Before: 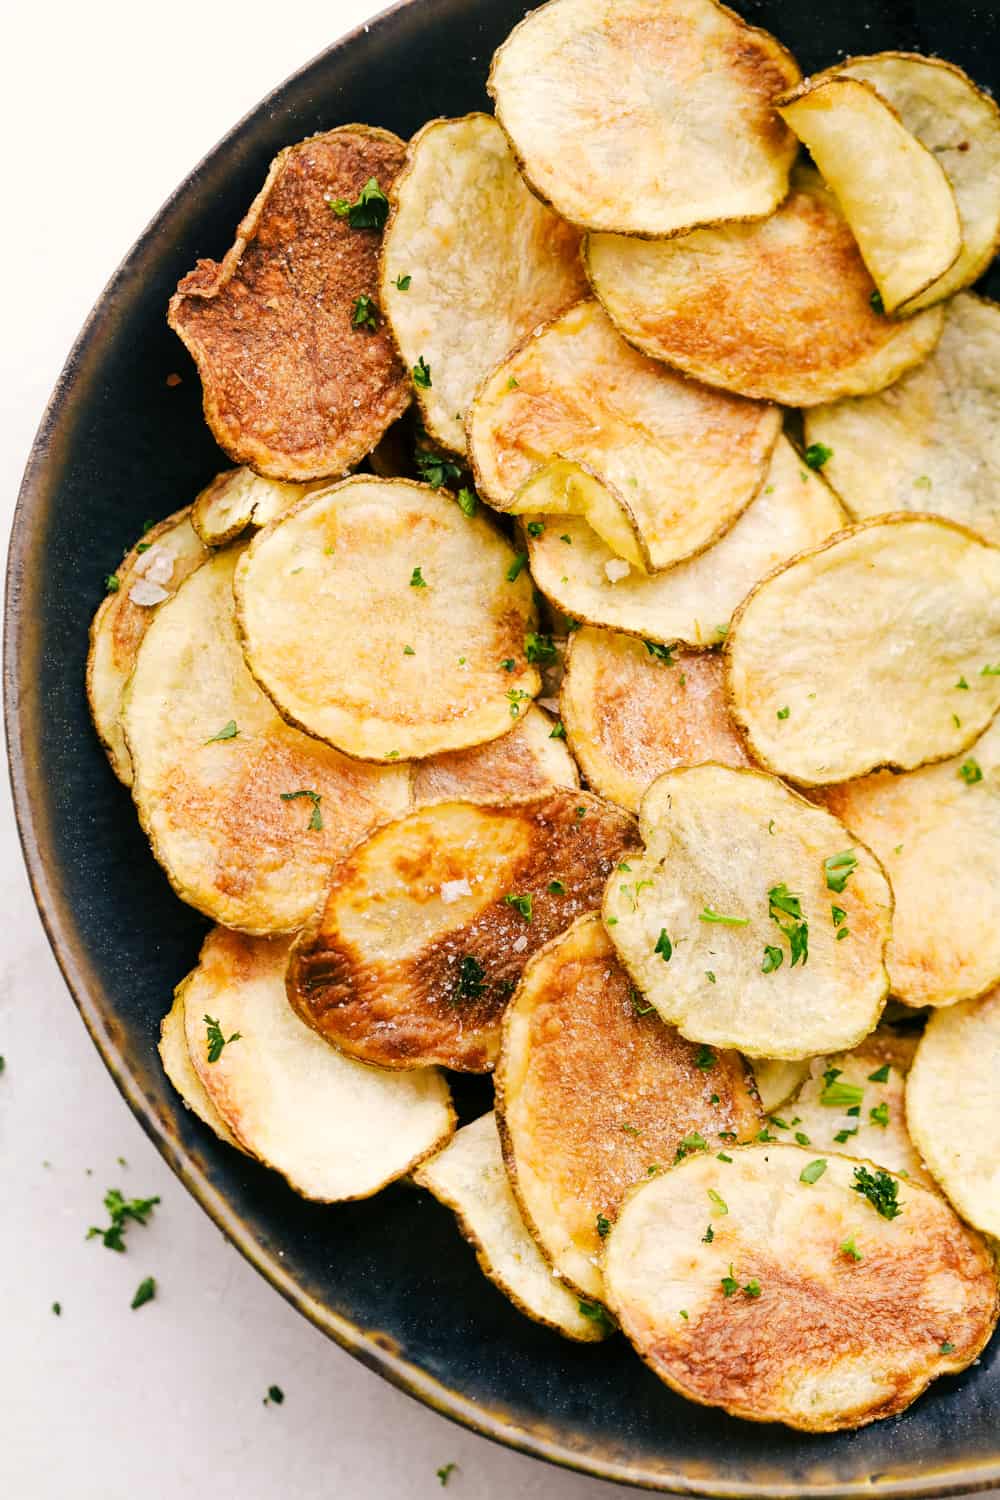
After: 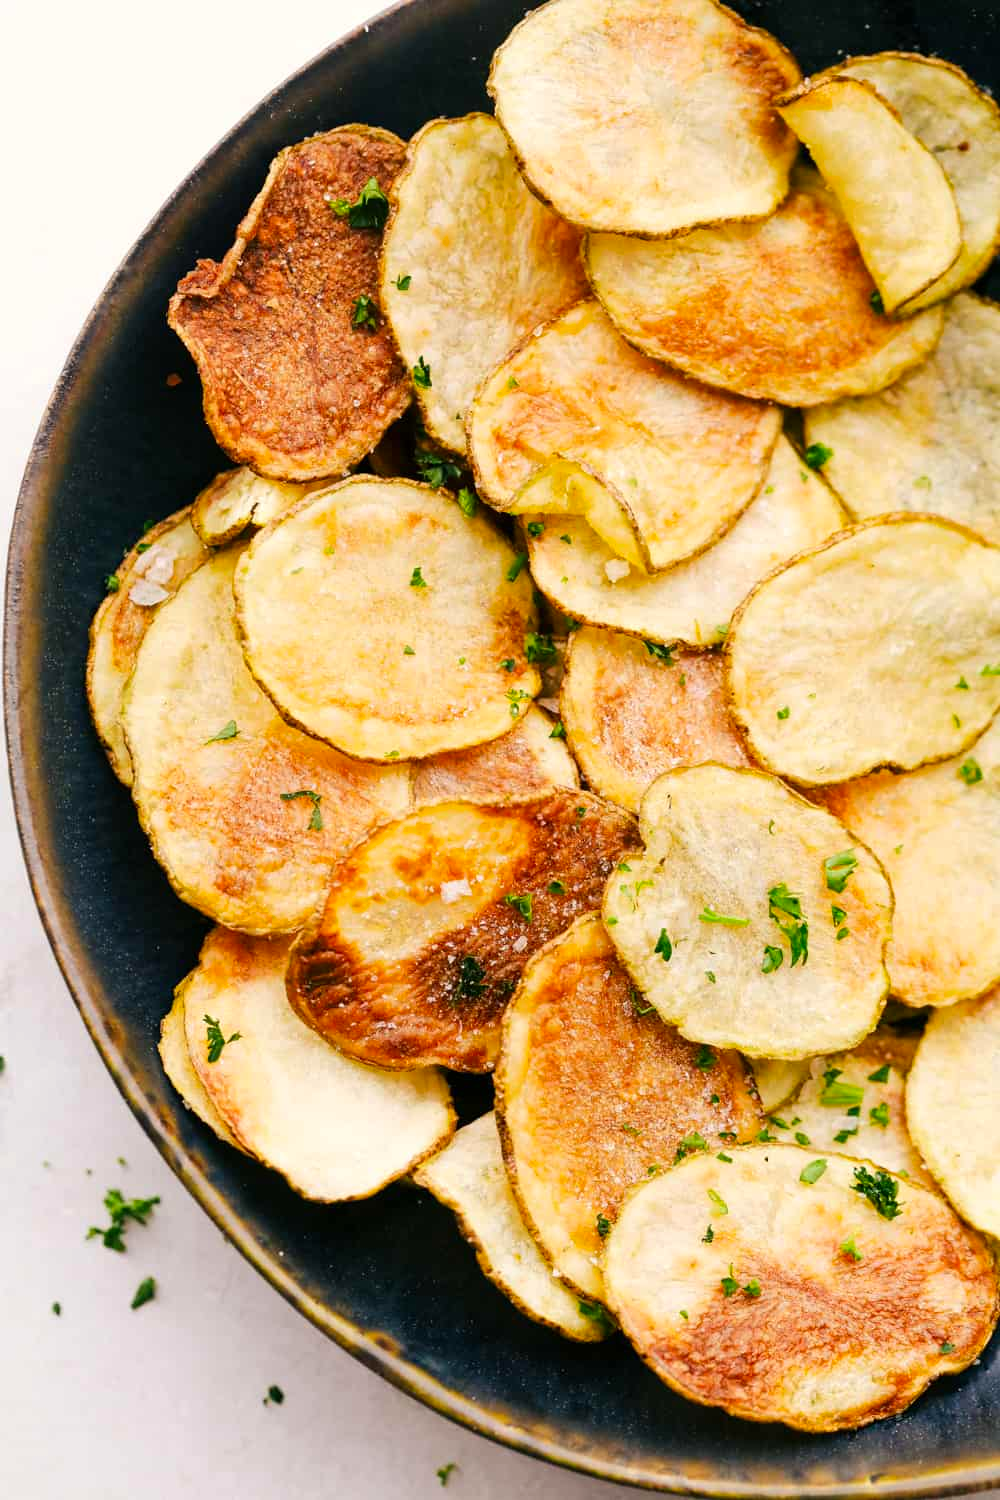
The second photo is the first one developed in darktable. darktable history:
contrast brightness saturation: contrast 0.035, saturation 0.164
